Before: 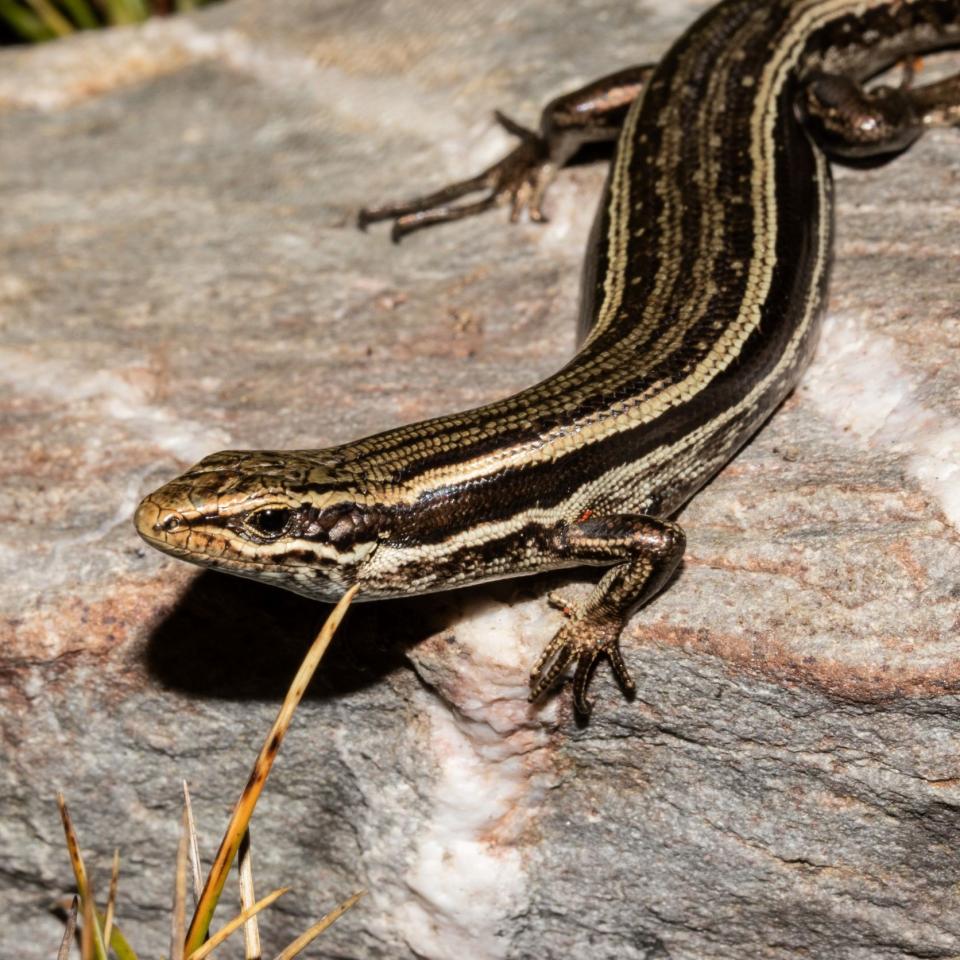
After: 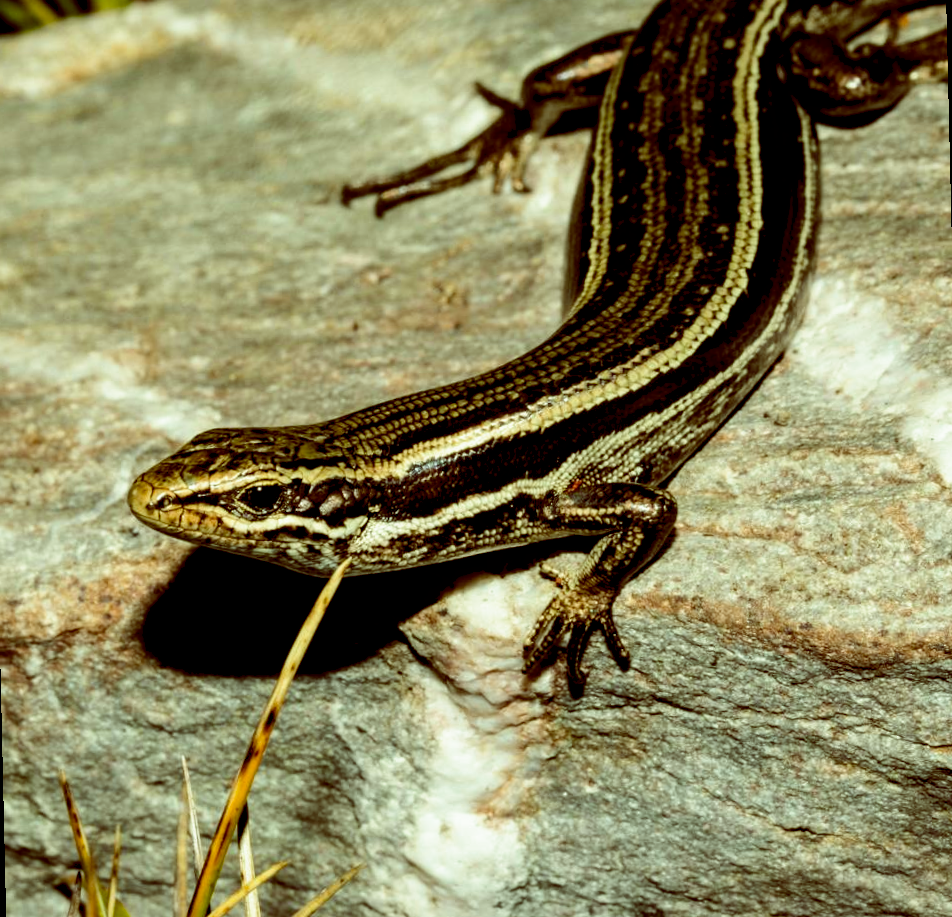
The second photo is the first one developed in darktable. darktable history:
rotate and perspective: rotation -1.32°, lens shift (horizontal) -0.031, crop left 0.015, crop right 0.985, crop top 0.047, crop bottom 0.982
color zones: curves: ch0 [(0.068, 0.464) (0.25, 0.5) (0.48, 0.508) (0.75, 0.536) (0.886, 0.476) (0.967, 0.456)]; ch1 [(0.066, 0.456) (0.25, 0.5) (0.616, 0.508) (0.746, 0.56) (0.934, 0.444)]
filmic rgb: black relative exposure -8.7 EV, white relative exposure 2.7 EV, threshold 3 EV, target black luminance 0%, hardness 6.25, latitude 75%, contrast 1.325, highlights saturation mix -5%, preserve chrominance no, color science v5 (2021), iterations of high-quality reconstruction 0, enable highlight reconstruction true
color balance: lift [1, 1.015, 0.987, 0.985], gamma [1, 0.959, 1.042, 0.958], gain [0.927, 0.938, 1.072, 0.928], contrast 1.5%
